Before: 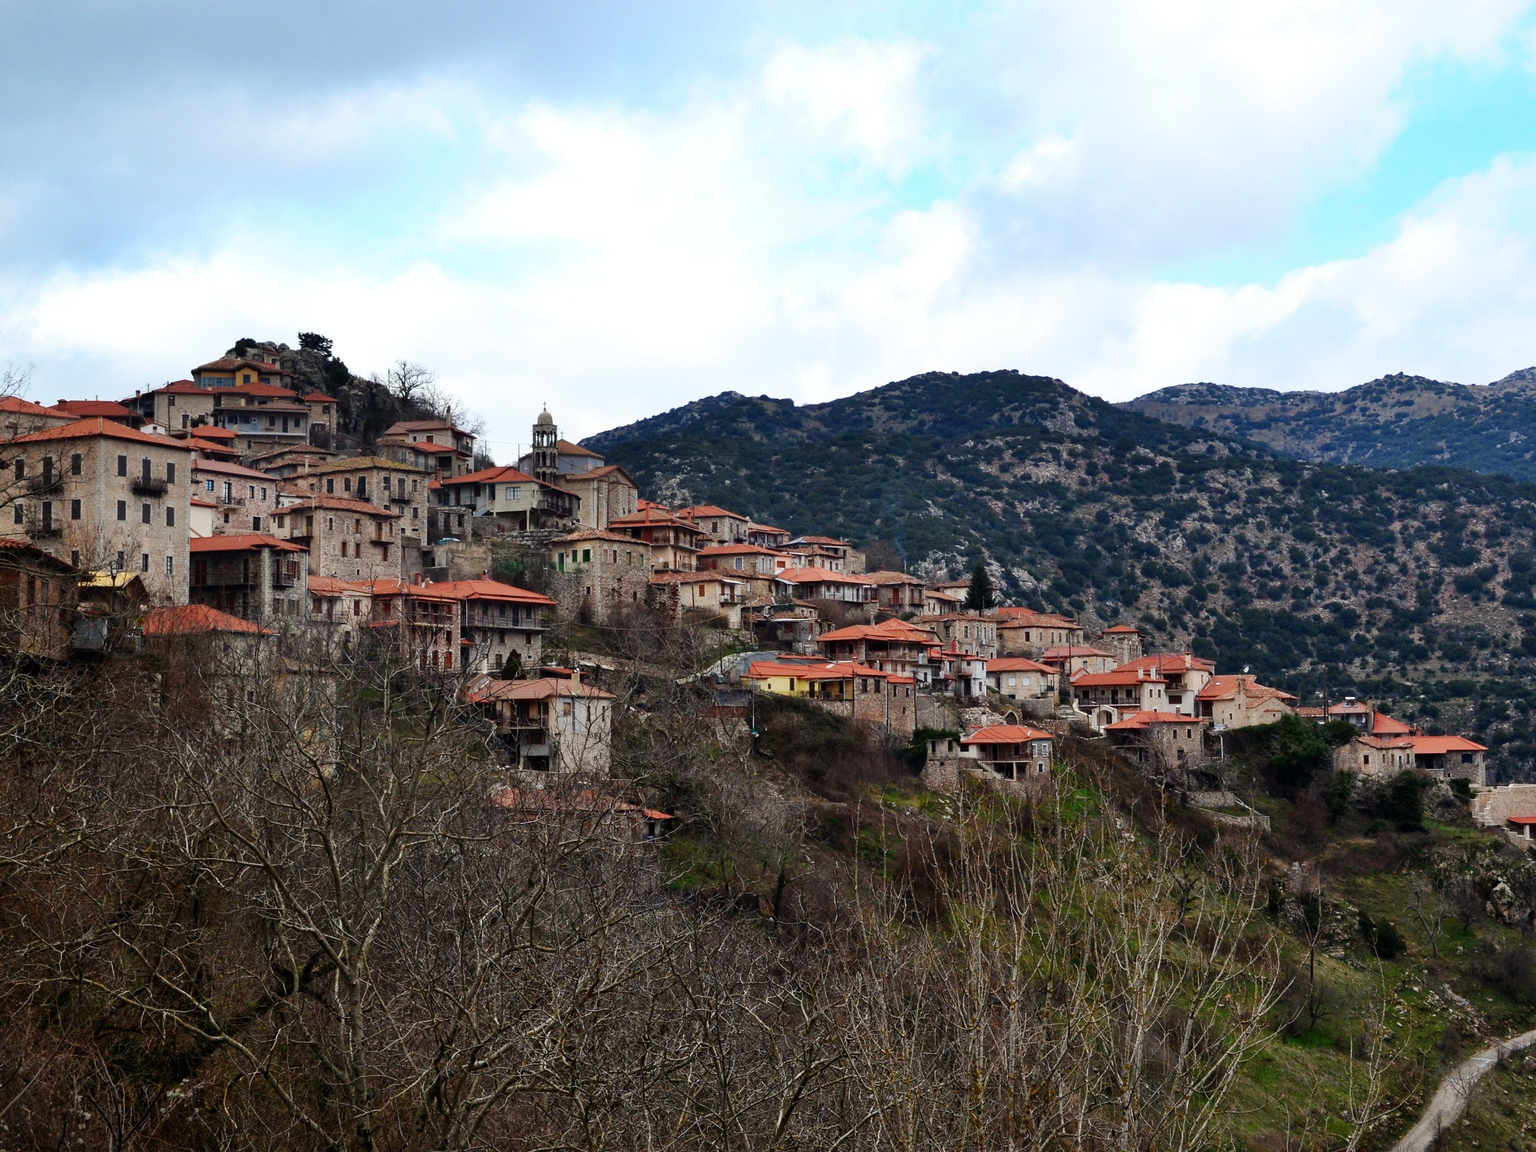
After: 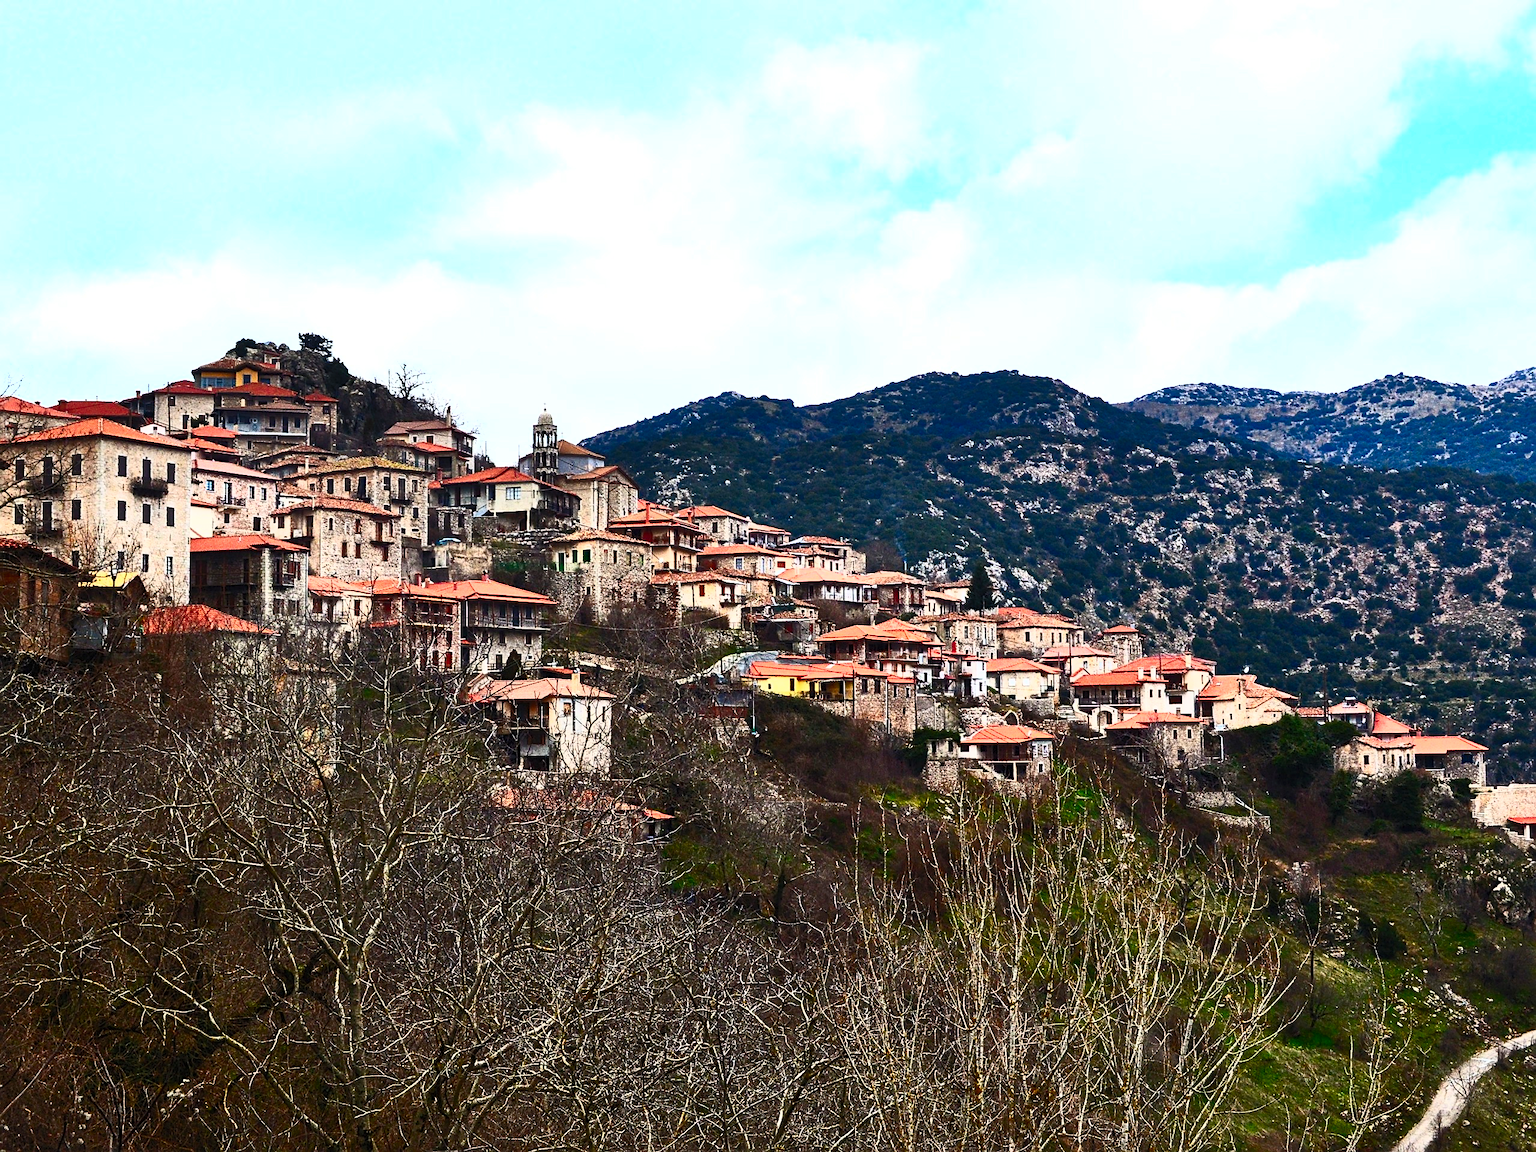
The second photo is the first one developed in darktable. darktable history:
local contrast: mode bilateral grid, contrast 15, coarseness 35, detail 104%, midtone range 0.2
contrast brightness saturation: contrast 0.847, brightness 0.591, saturation 0.583
sharpen: on, module defaults
